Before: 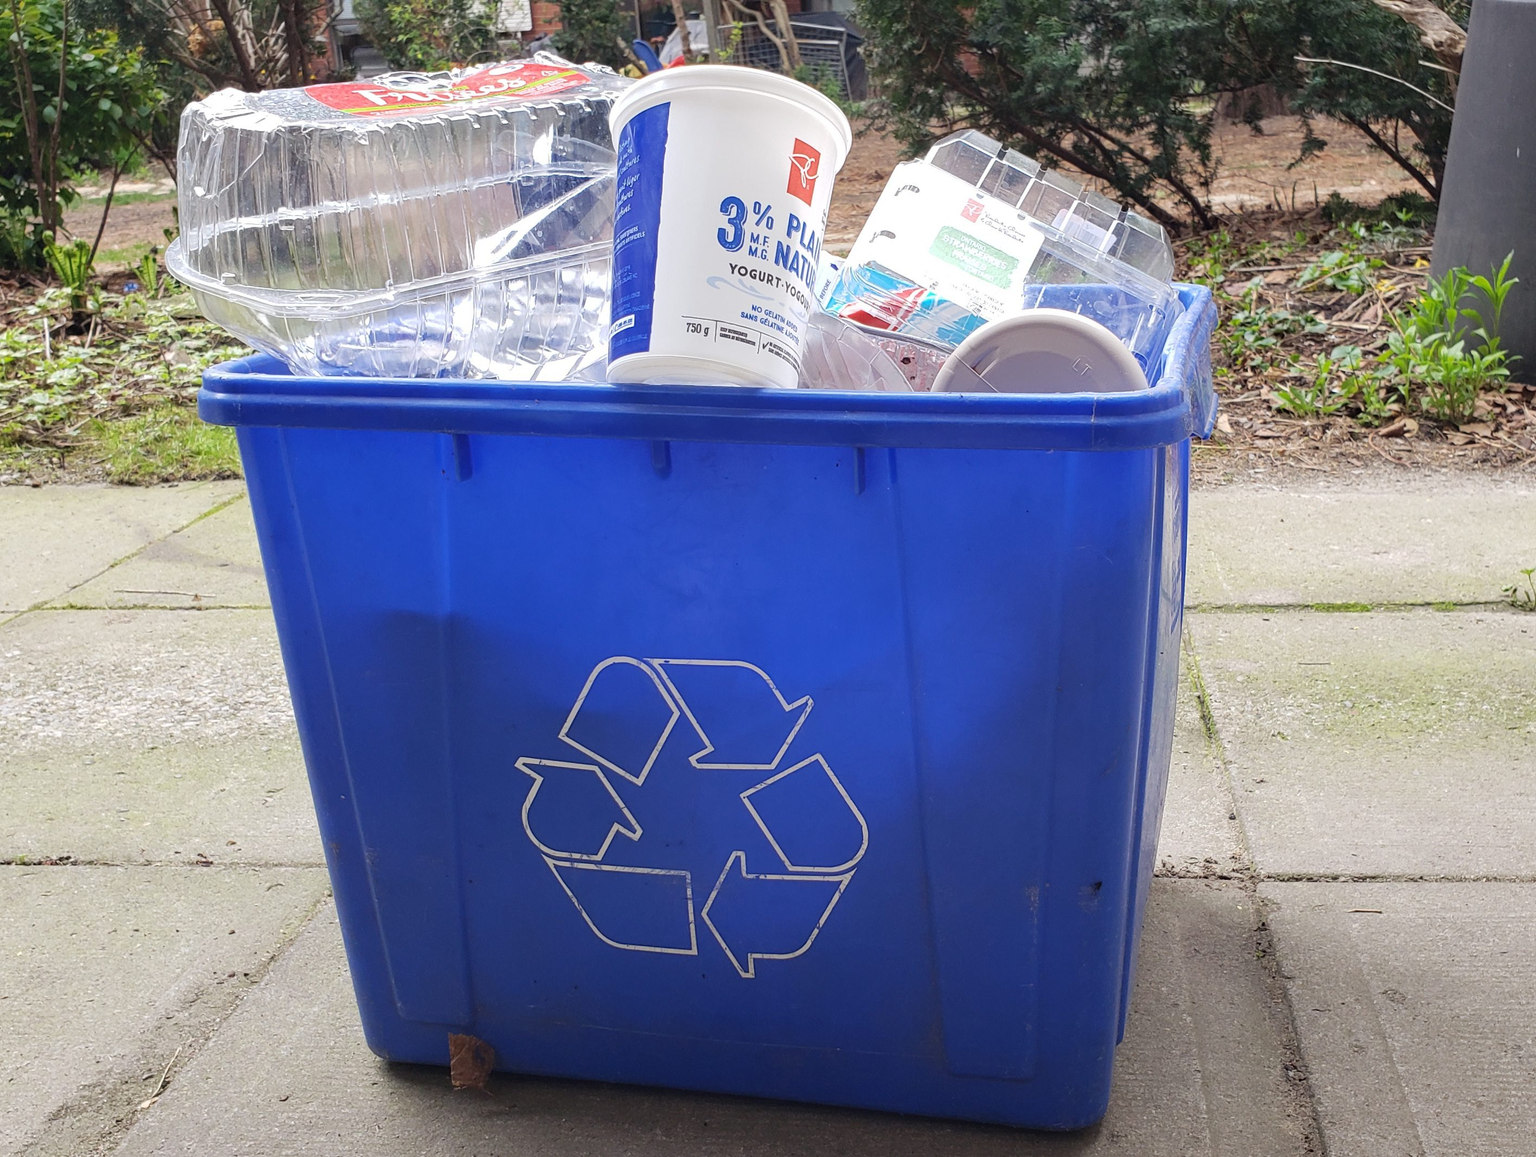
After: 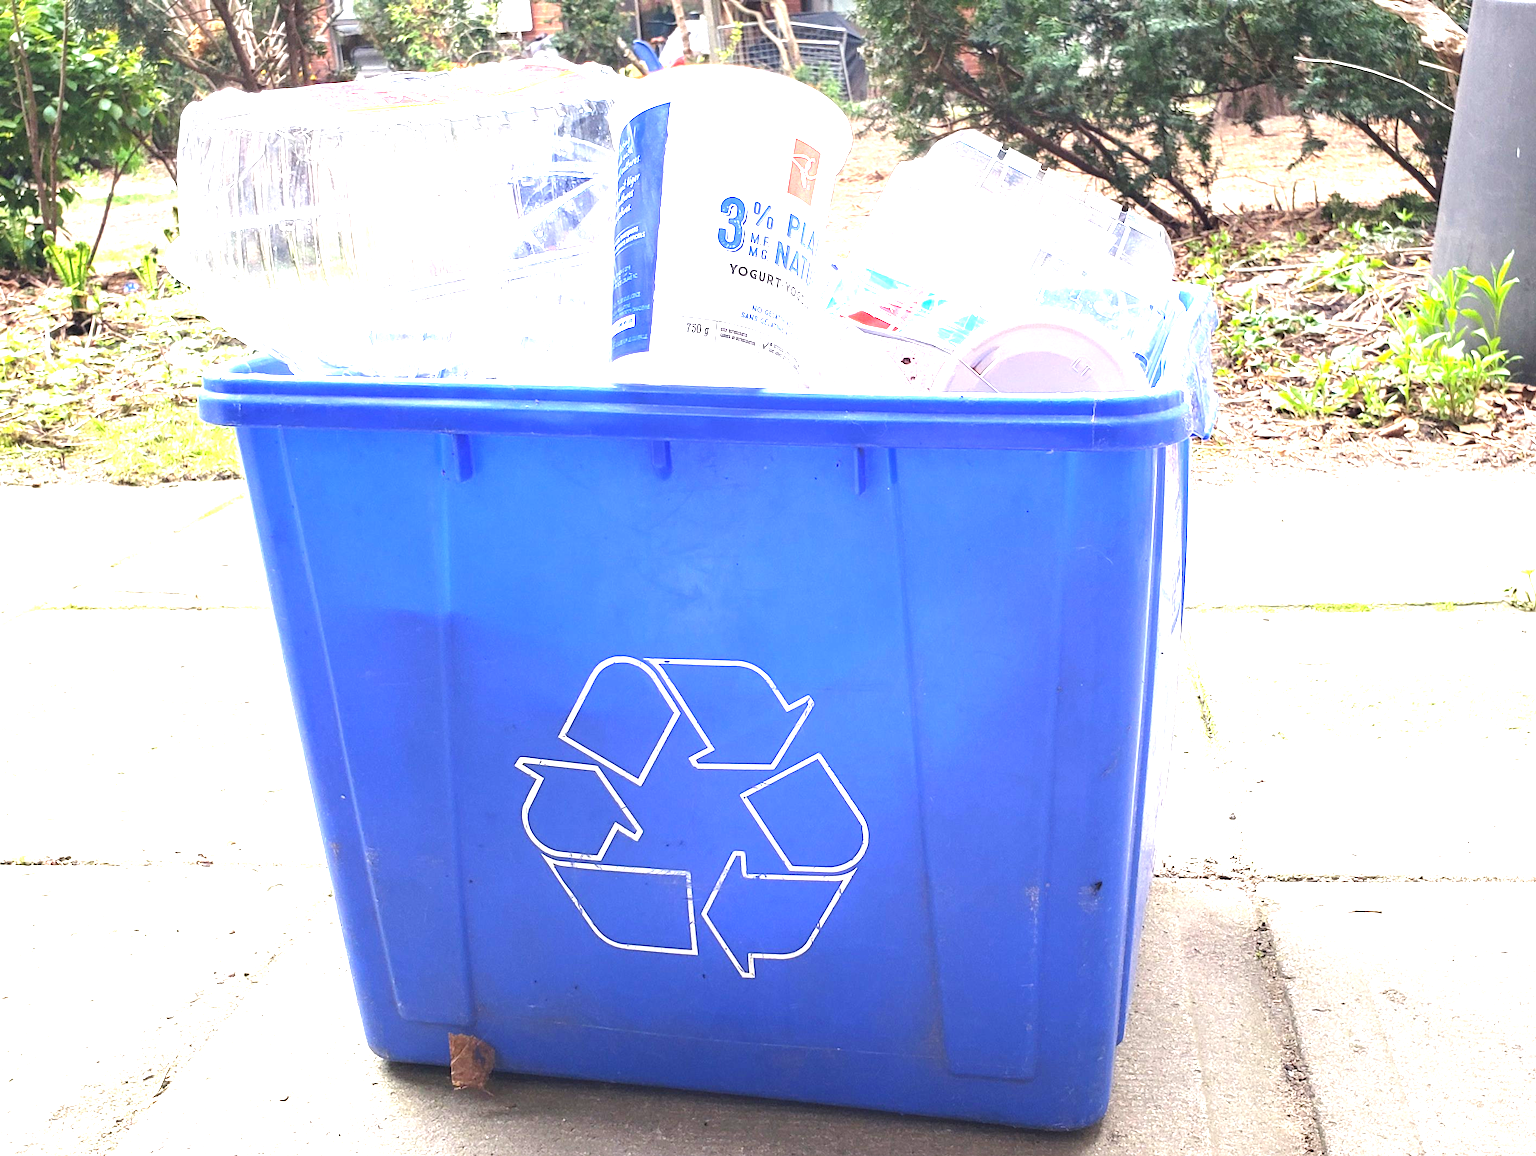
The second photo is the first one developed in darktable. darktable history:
exposure: exposure 2.022 EV, compensate highlight preservation false
